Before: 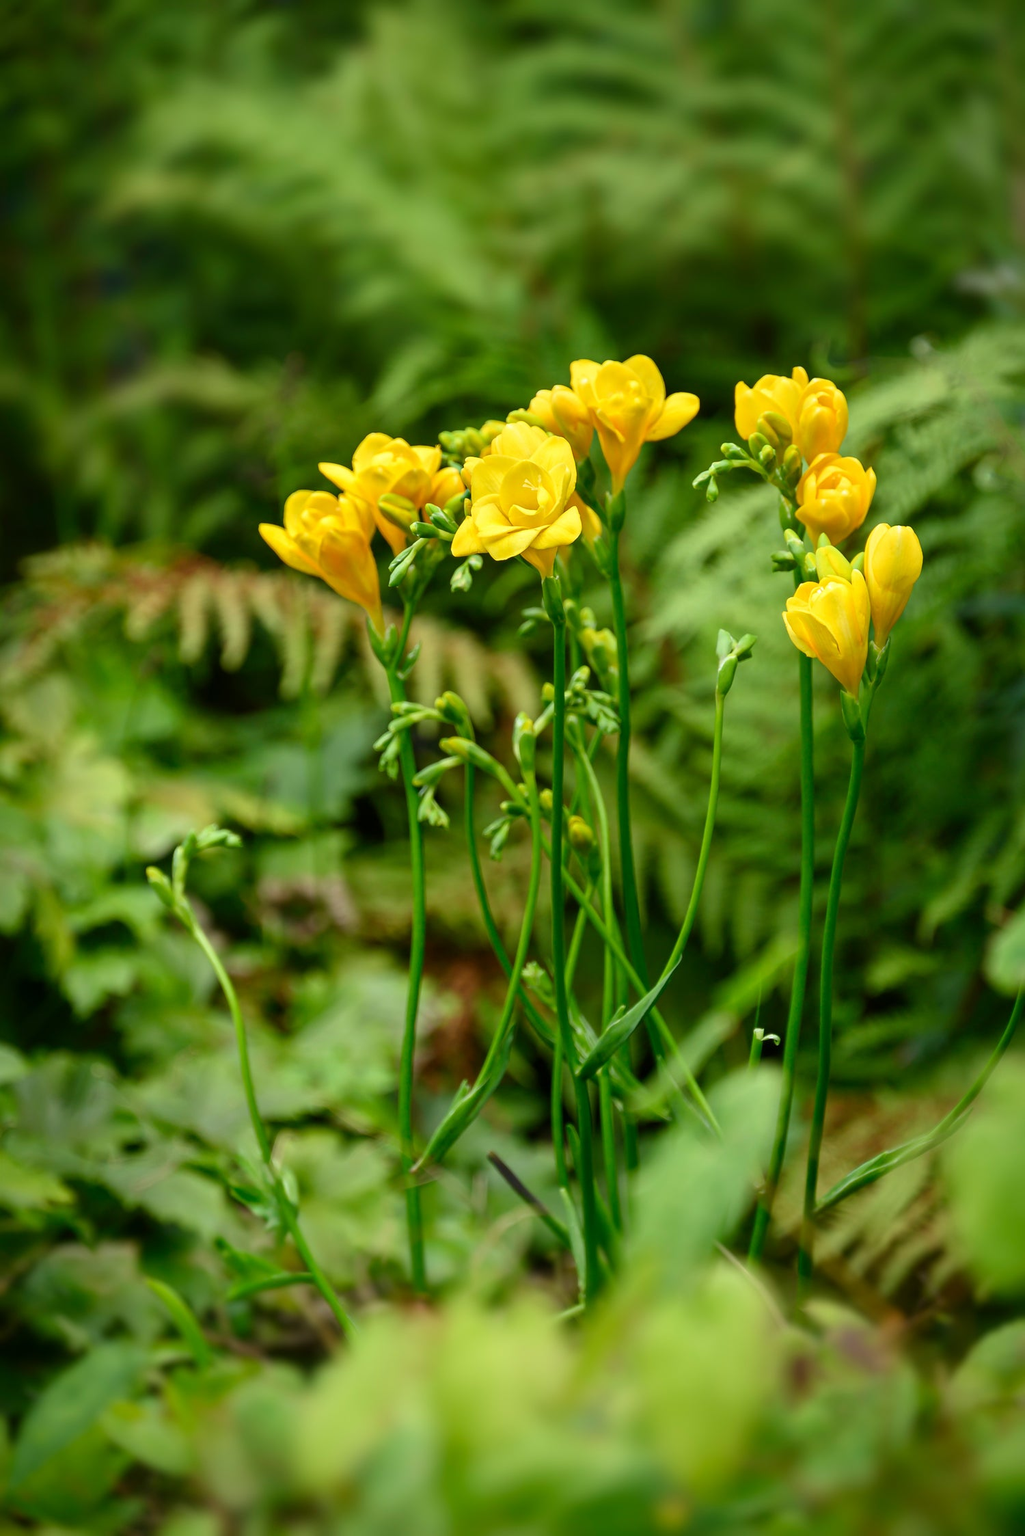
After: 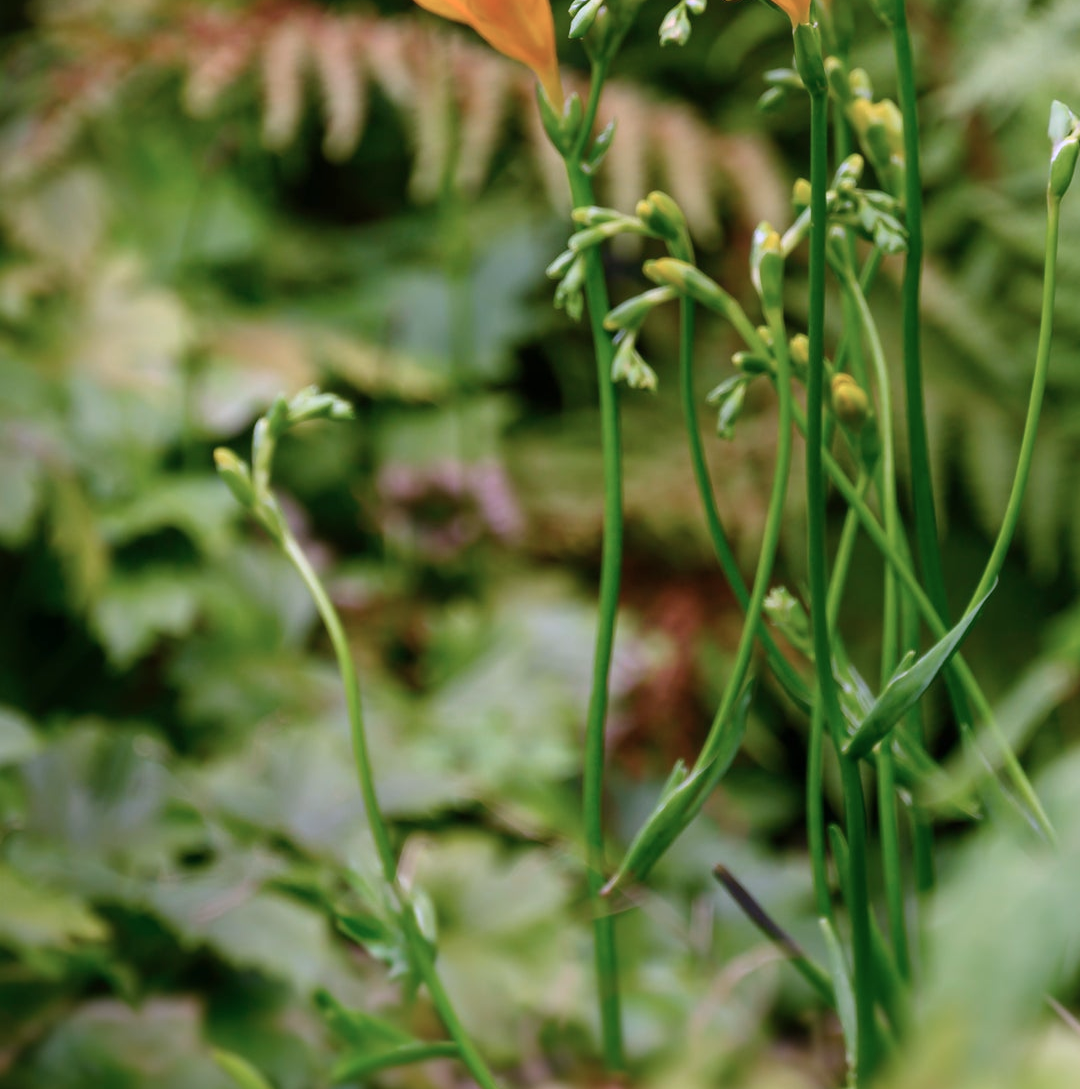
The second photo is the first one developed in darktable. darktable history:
crop: top 36.498%, right 27.964%, bottom 14.995%
white balance: red 1.042, blue 1.17
color correction: highlights a* 15.03, highlights b* -25.07
exposure: exposure -0.05 EV
